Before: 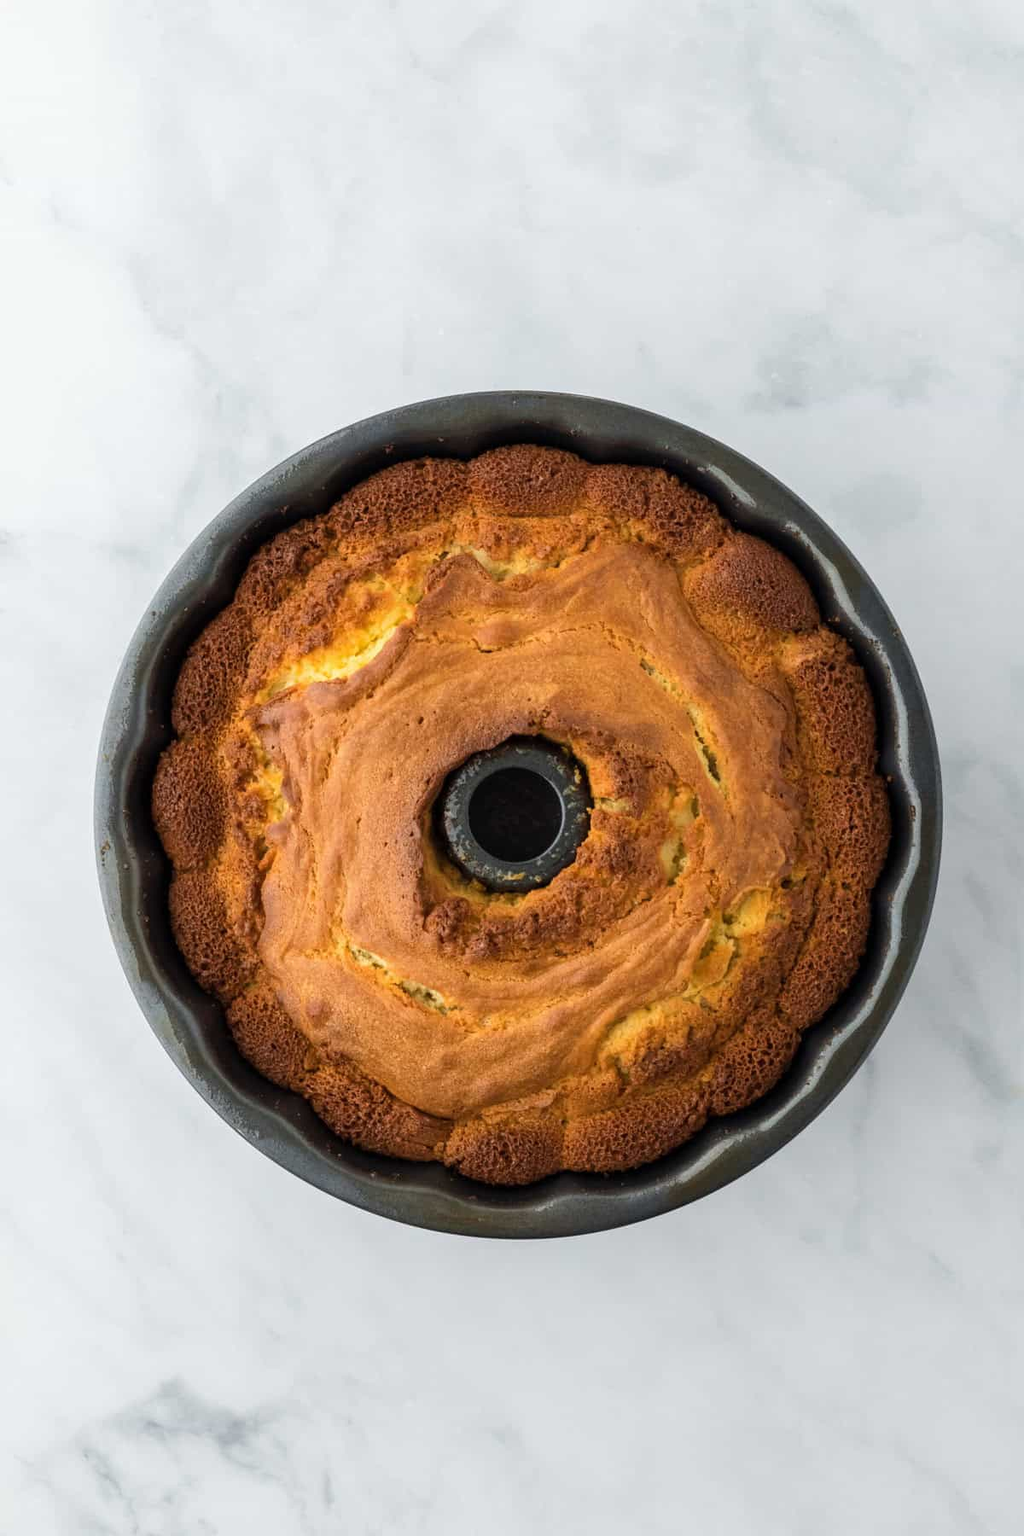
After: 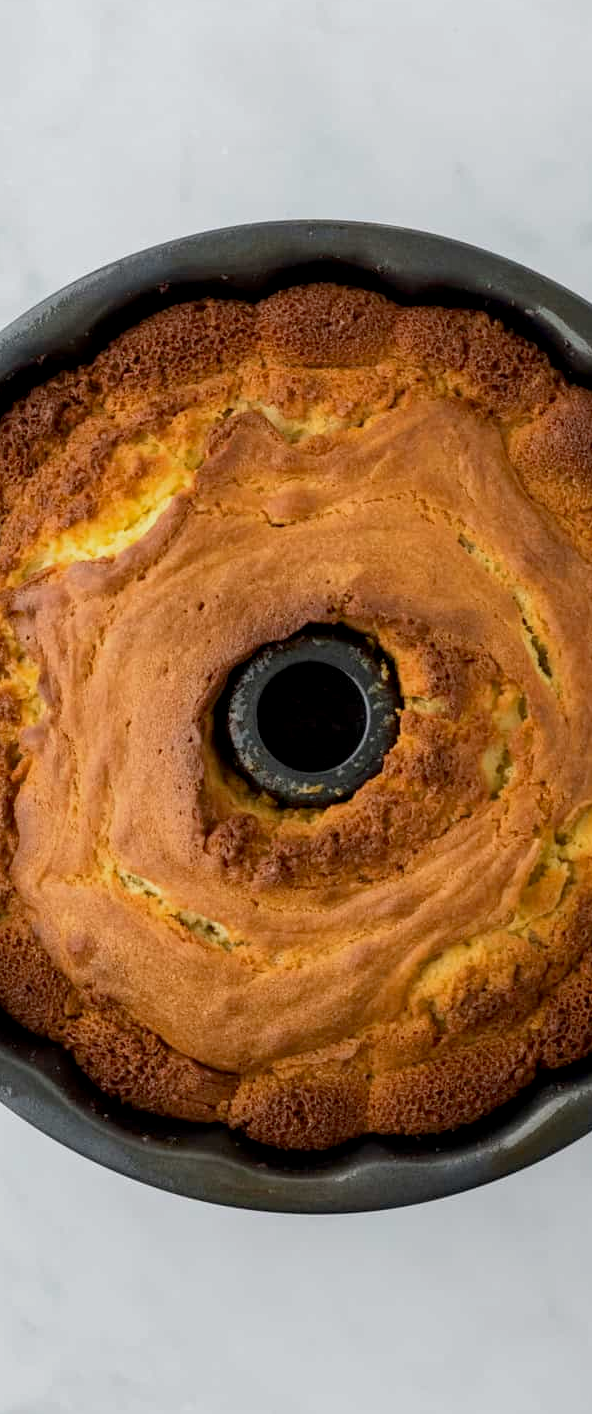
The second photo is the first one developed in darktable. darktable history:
crop and rotate: angle 0.014°, left 24.358%, top 13.236%, right 26.217%, bottom 8.147%
exposure: black level correction 0.006, exposure -0.227 EV, compensate exposure bias true, compensate highlight preservation false
